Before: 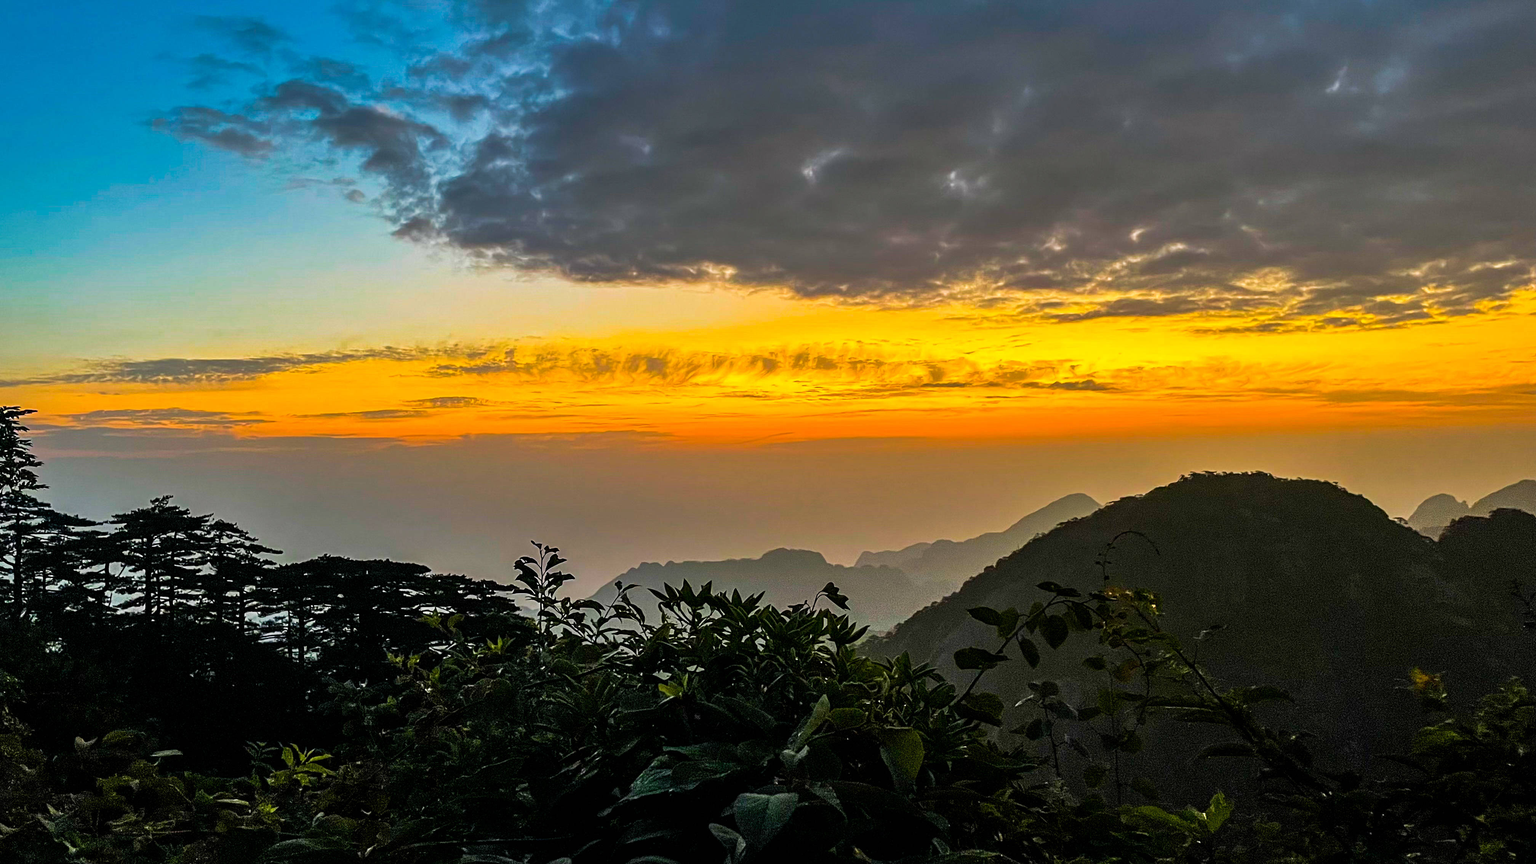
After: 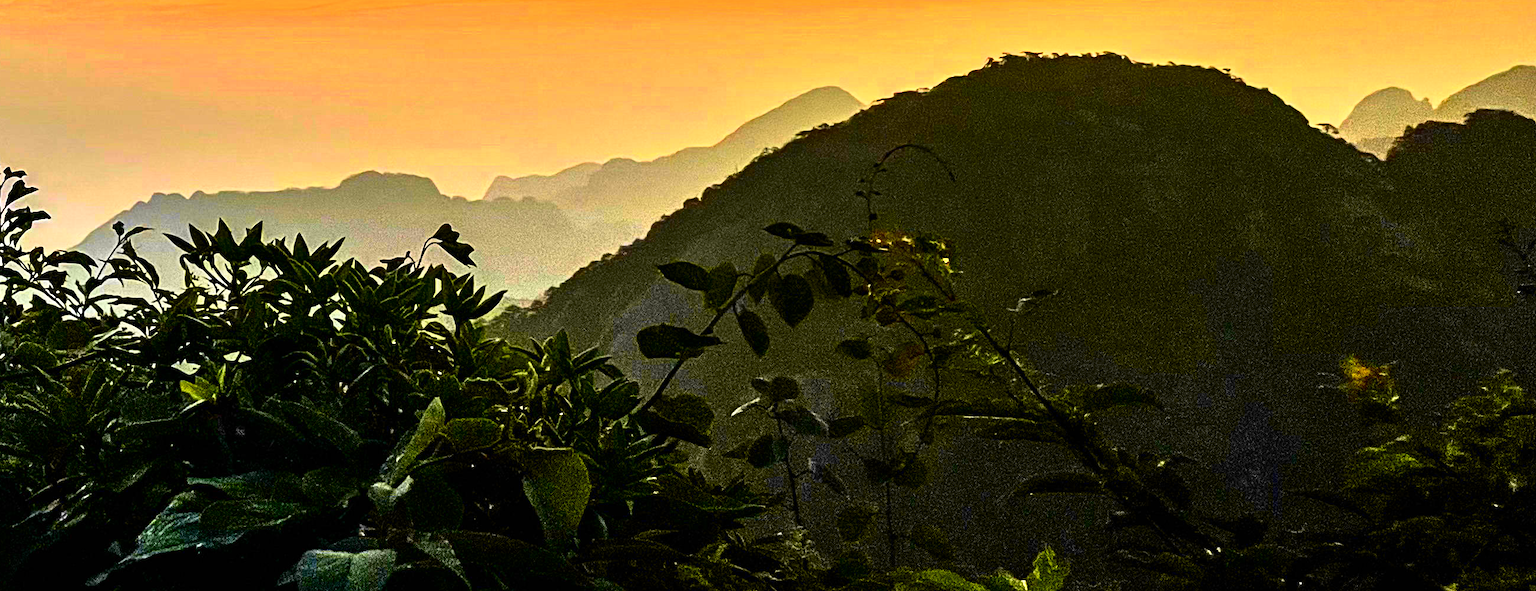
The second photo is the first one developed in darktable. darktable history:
crop and rotate: left 35.309%, top 50.696%, bottom 4.984%
tone curve: curves: ch0 [(0, 0) (0.074, 0.04) (0.157, 0.1) (0.472, 0.515) (0.635, 0.731) (0.768, 0.878) (0.899, 0.969) (1, 1)]; ch1 [(0, 0) (0.08, 0.08) (0.3, 0.3) (0.5, 0.5) (0.539, 0.558) (0.586, 0.658) (0.69, 0.787) (0.92, 0.92) (1, 1)]; ch2 [(0, 0) (0.08, 0.08) (0.3, 0.3) (0.5, 0.5) (0.543, 0.597) (0.597, 0.679) (0.92, 0.92) (1, 1)], color space Lab, independent channels, preserve colors none
exposure: exposure 1.089 EV, compensate highlight preservation false
